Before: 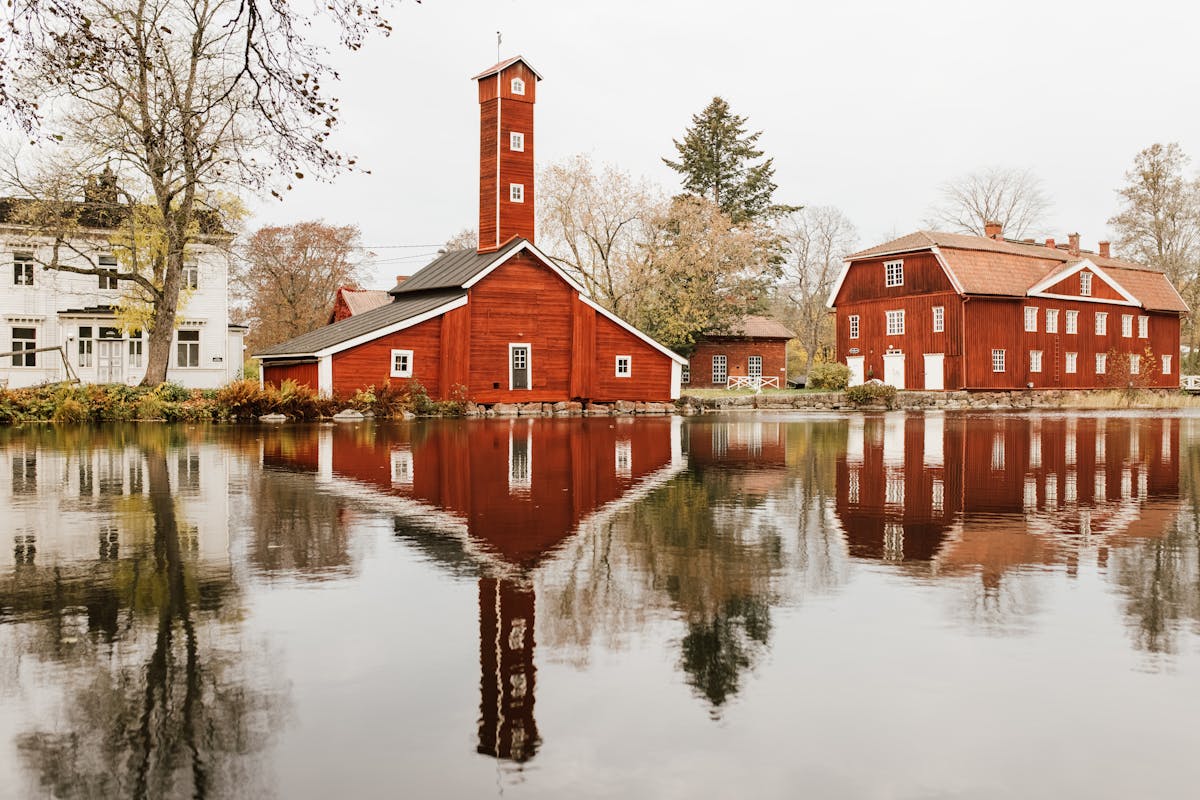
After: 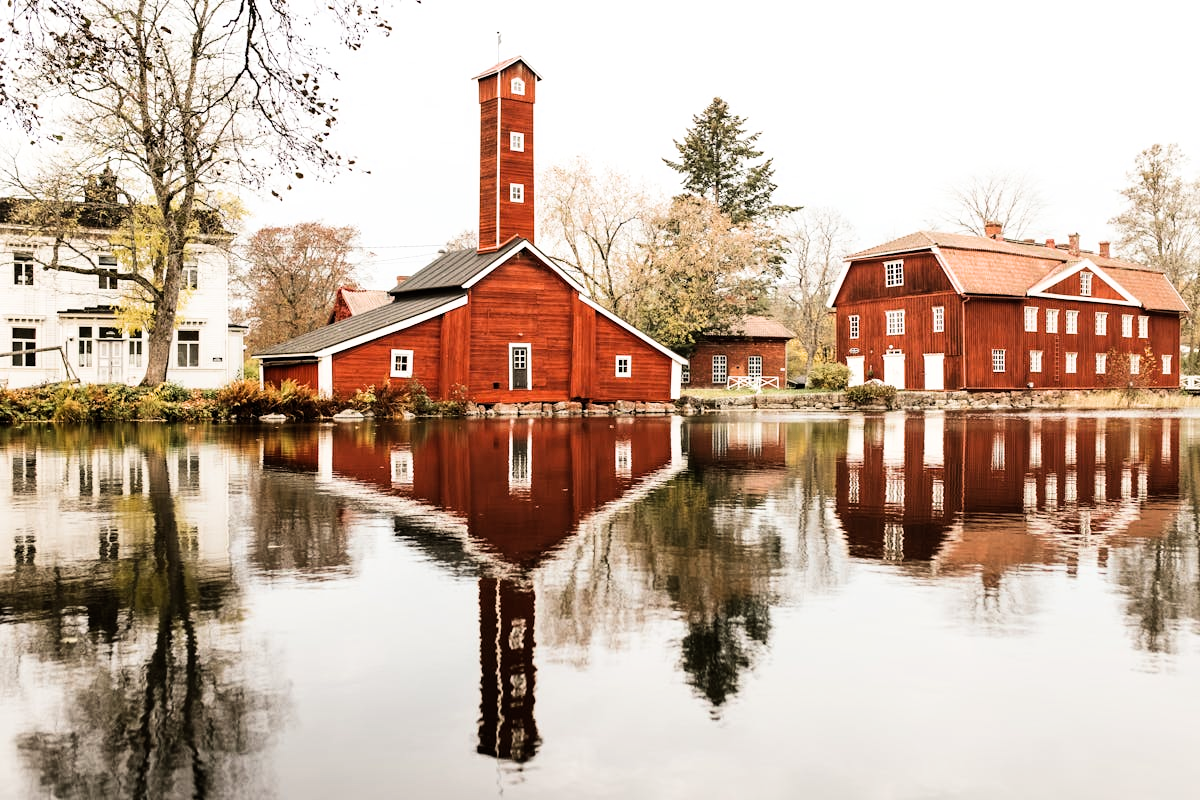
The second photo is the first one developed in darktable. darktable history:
tone equalizer: -8 EV -0.75 EV, -7 EV -0.7 EV, -6 EV -0.6 EV, -5 EV -0.4 EV, -3 EV 0.4 EV, -2 EV 0.6 EV, -1 EV 0.7 EV, +0 EV 0.75 EV, edges refinement/feathering 500, mask exposure compensation -1.57 EV, preserve details no
filmic rgb: black relative exposure -9.5 EV, white relative exposure 3.02 EV, hardness 6.12
